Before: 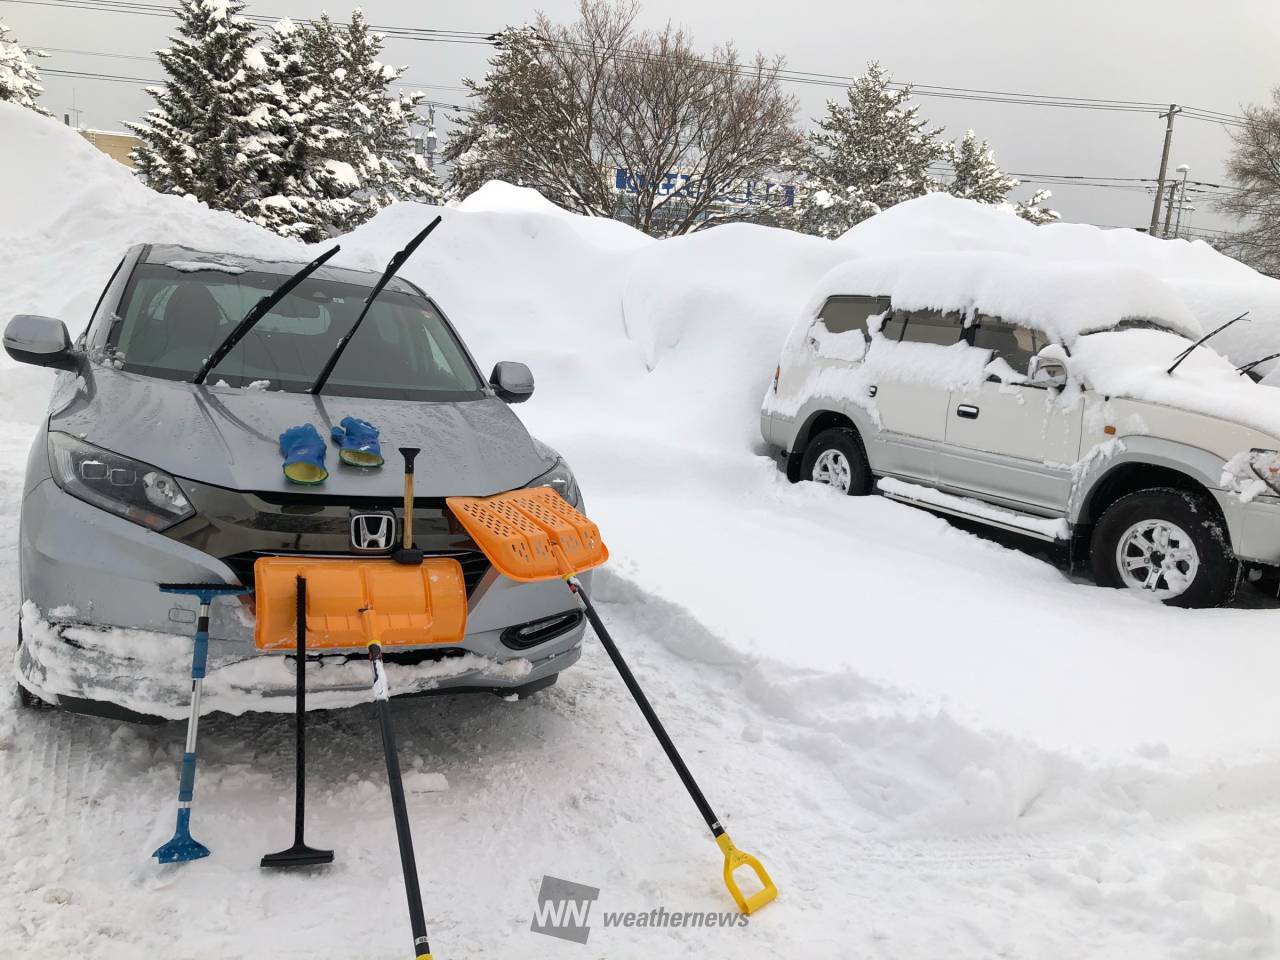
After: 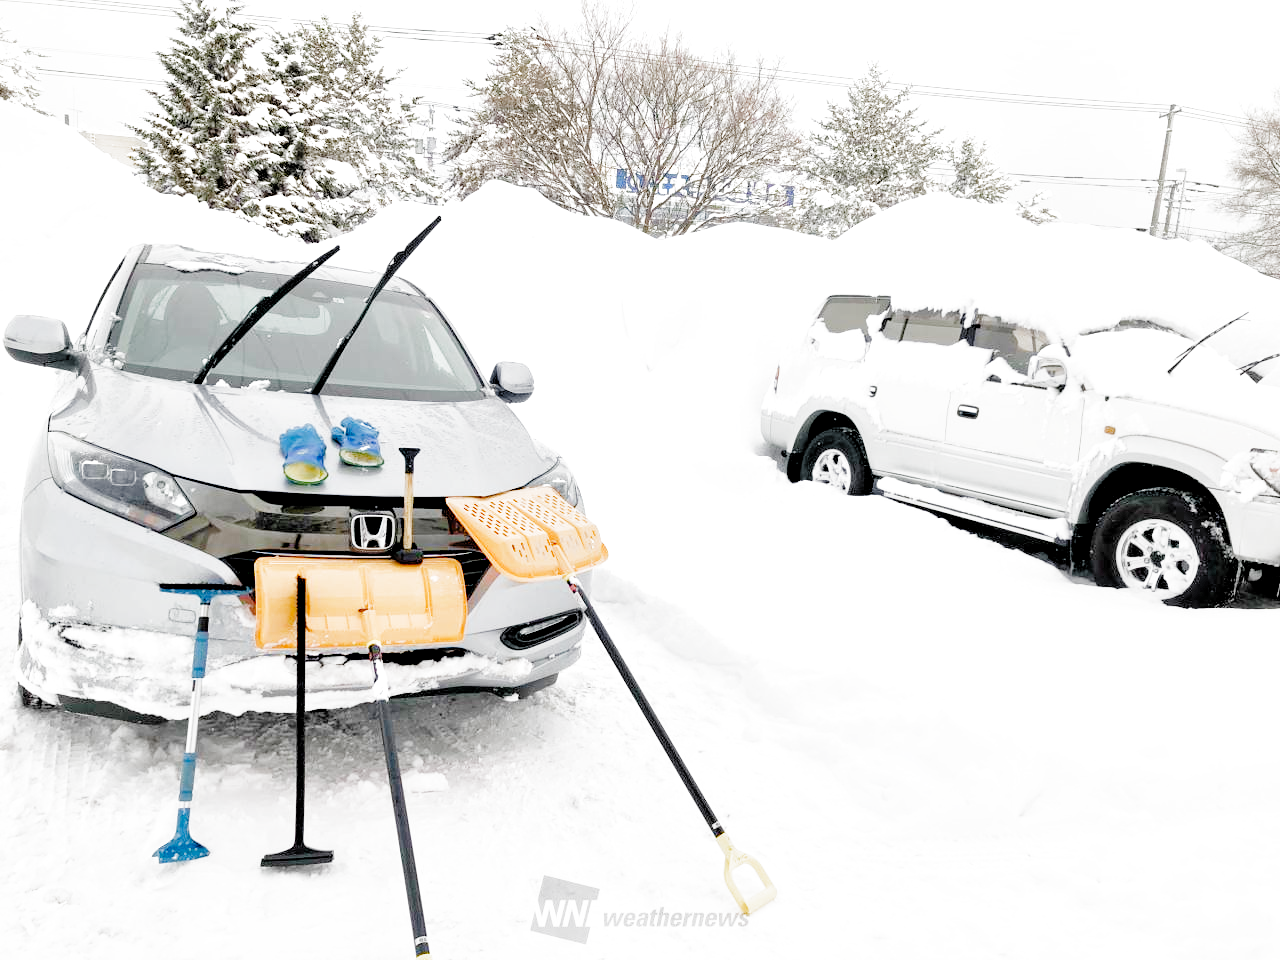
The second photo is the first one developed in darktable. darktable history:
exposure: black level correction 0, exposure 2.327 EV, compensate exposure bias true, compensate highlight preservation false
filmic rgb: black relative exposure -2.85 EV, white relative exposure 4.56 EV, hardness 1.77, contrast 1.25, preserve chrominance no, color science v5 (2021)
local contrast: mode bilateral grid, contrast 20, coarseness 50, detail 130%, midtone range 0.2
